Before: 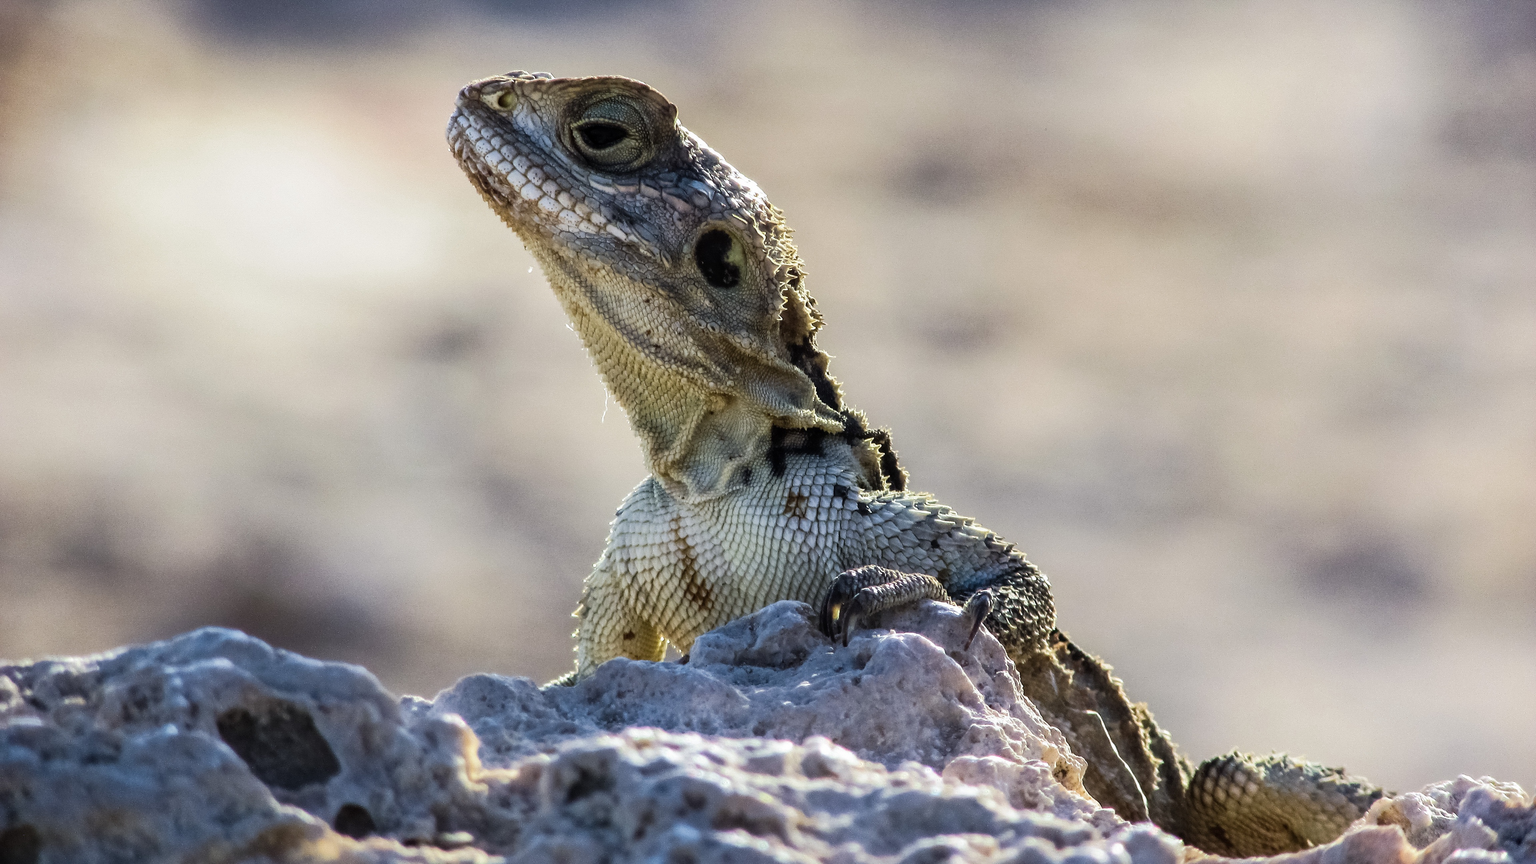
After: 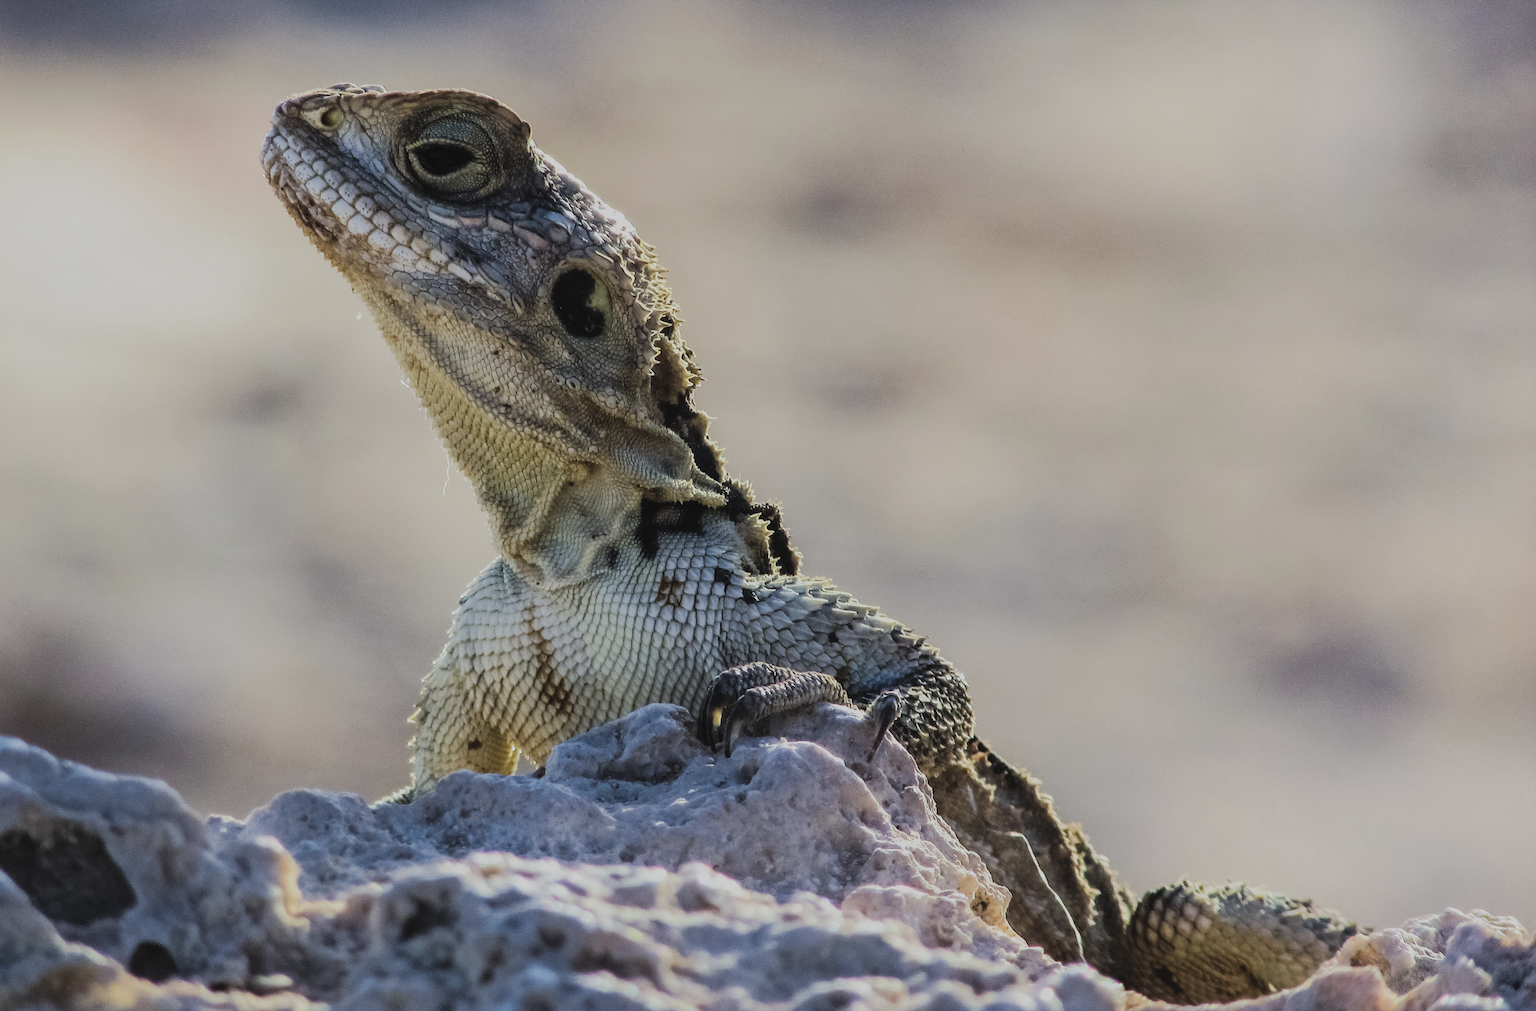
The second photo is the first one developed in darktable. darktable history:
exposure: black level correction -0.014, exposure -0.193 EV, compensate highlight preservation false
filmic rgb: black relative exposure -7.65 EV, white relative exposure 4.56 EV, hardness 3.61
crop and rotate: left 14.584%
